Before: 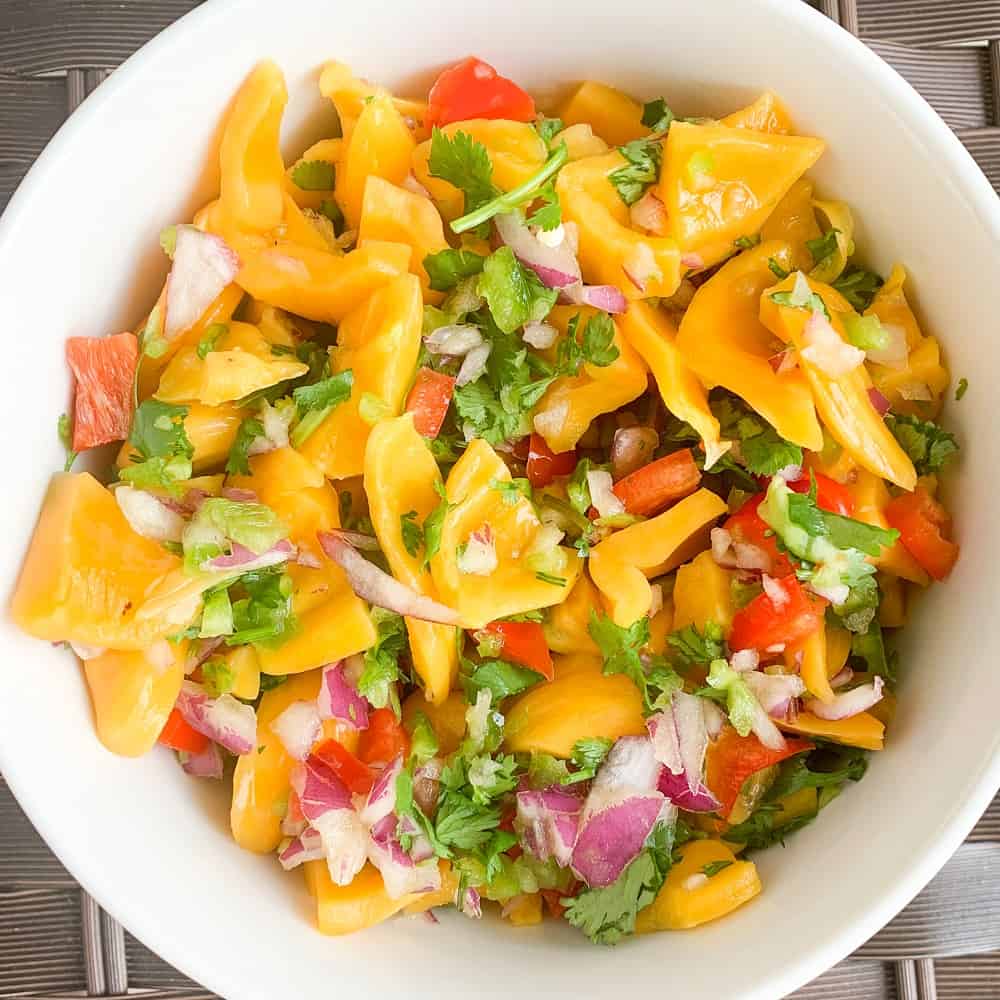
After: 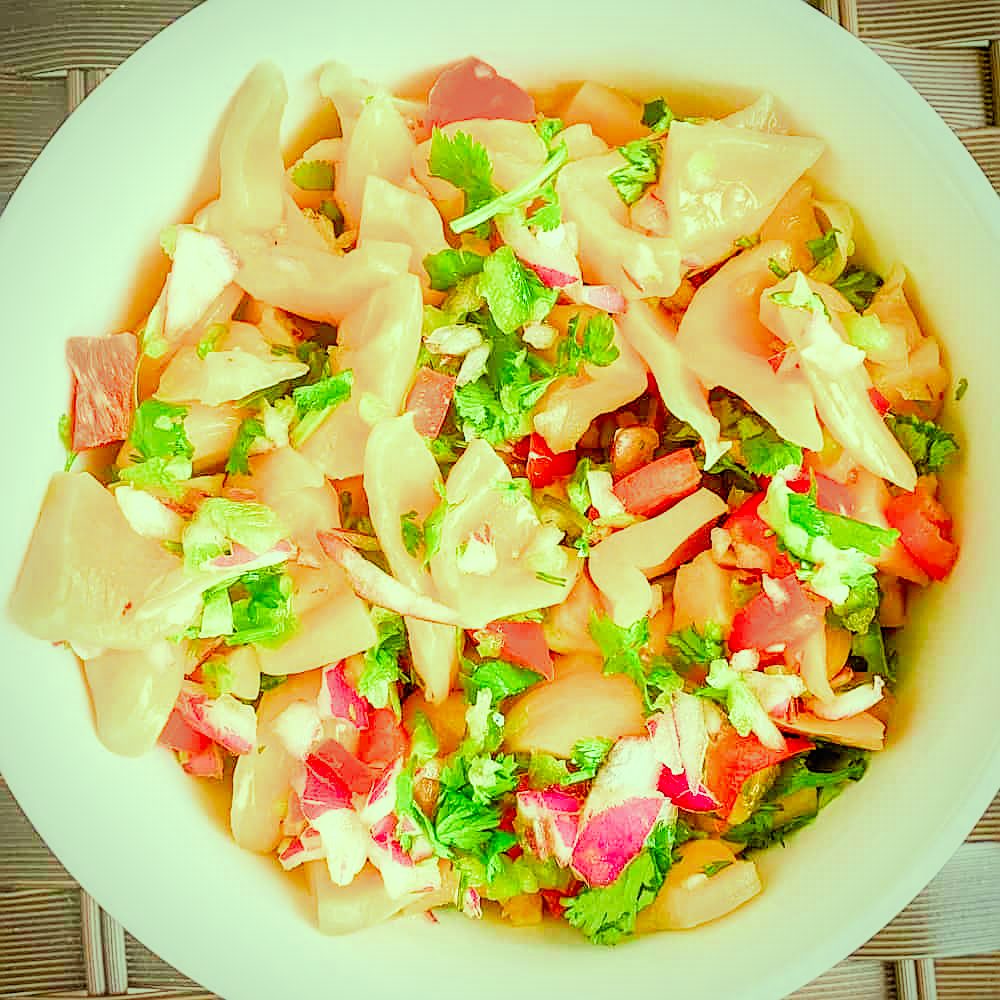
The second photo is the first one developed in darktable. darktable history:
sharpen: on, module defaults
exposure: black level correction 0.001, exposure 0.675 EV, compensate highlight preservation false
color correction: highlights a* -10.98, highlights b* 9.96, saturation 1.72
color balance rgb: perceptual saturation grading › global saturation 30.467%
tone equalizer: -8 EV -0.723 EV, -7 EV -0.695 EV, -6 EV -0.621 EV, -5 EV -0.41 EV, -3 EV 0.391 EV, -2 EV 0.6 EV, -1 EV 0.675 EV, +0 EV 0.777 EV
filmic rgb: black relative exposure -7.65 EV, white relative exposure 4.56 EV, hardness 3.61, add noise in highlights 0, color science v3 (2019), use custom middle-gray values true, contrast in highlights soft
vignetting: fall-off radius 60.85%, saturation 0.002
local contrast: on, module defaults
